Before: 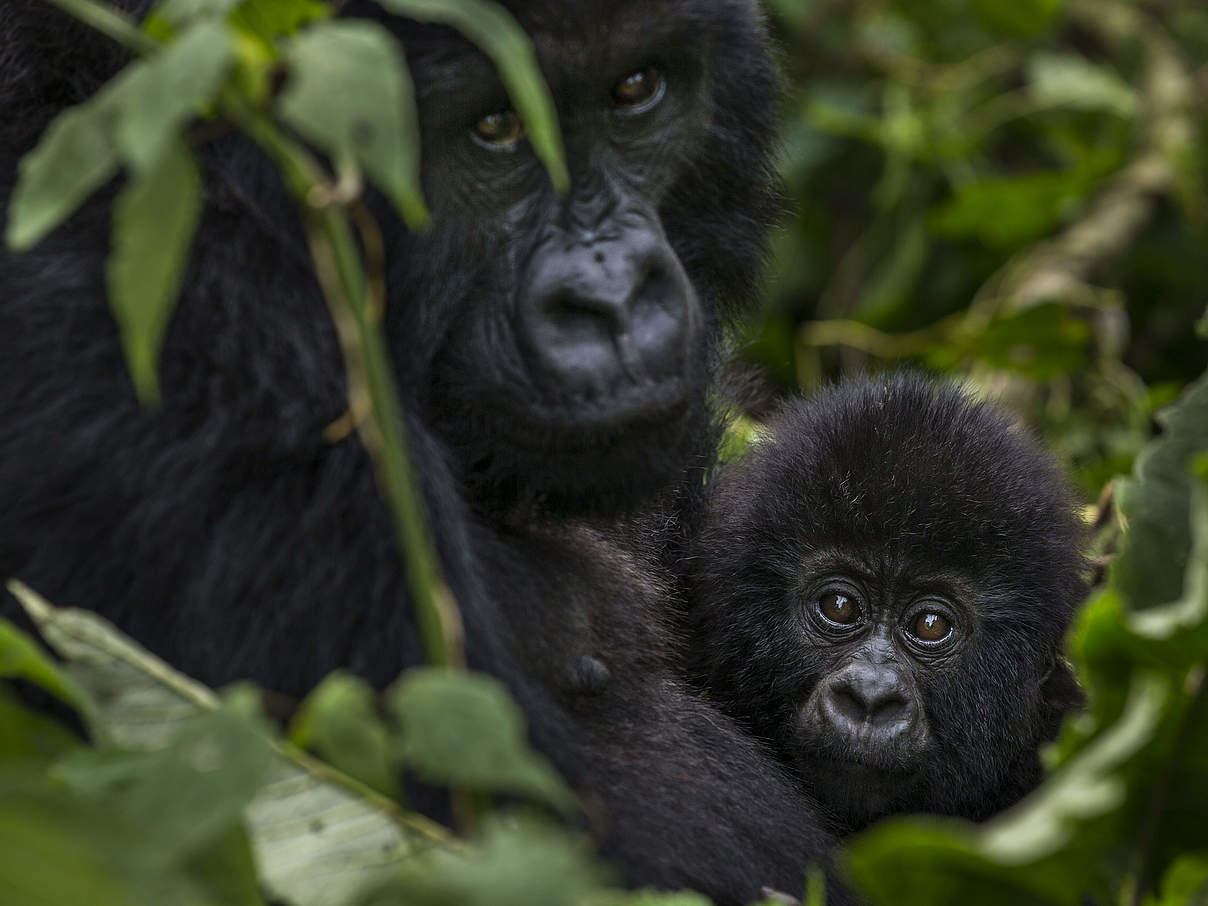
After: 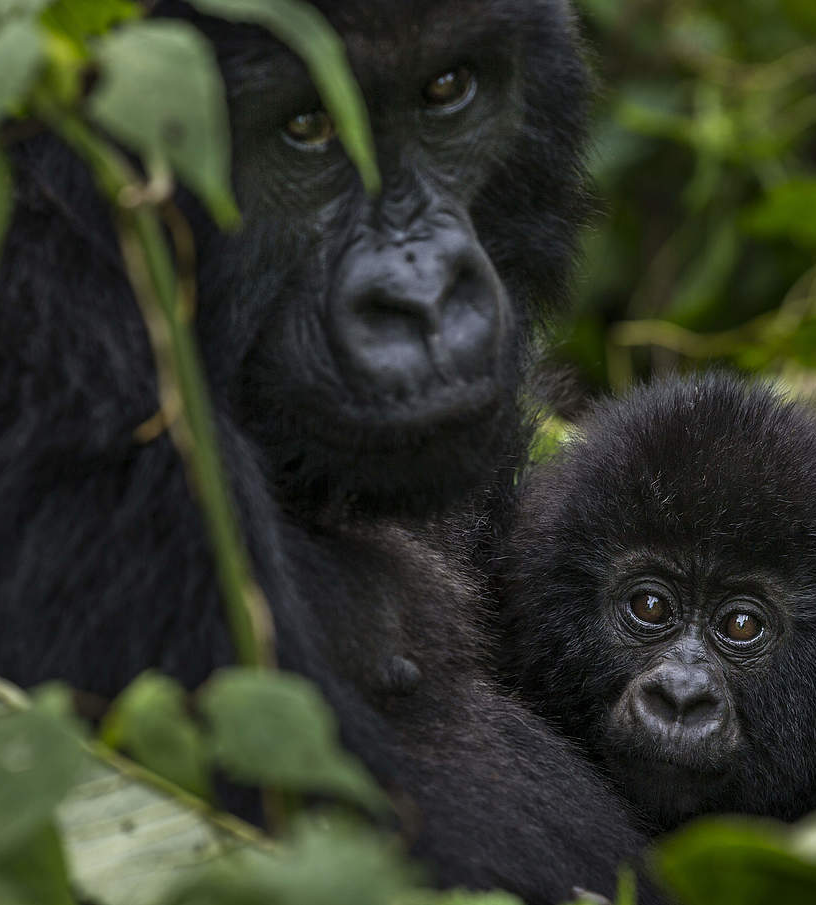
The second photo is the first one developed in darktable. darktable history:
crop and rotate: left 15.668%, right 16.72%
